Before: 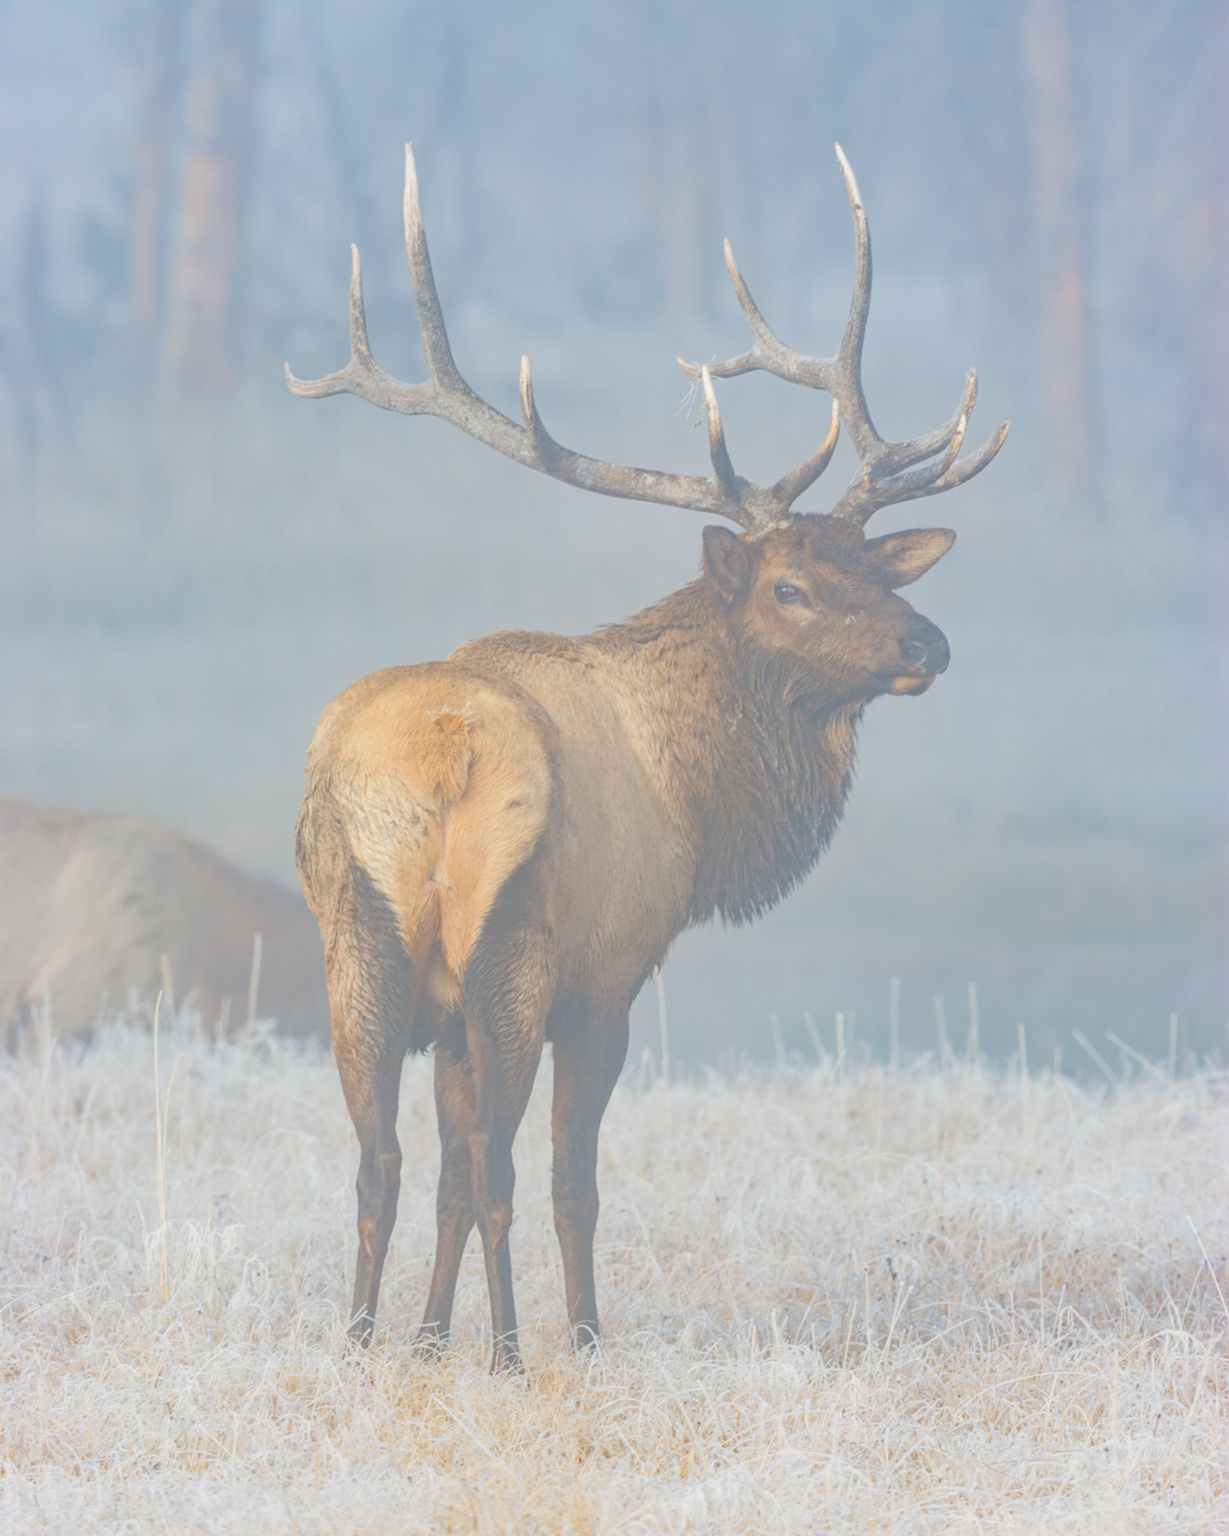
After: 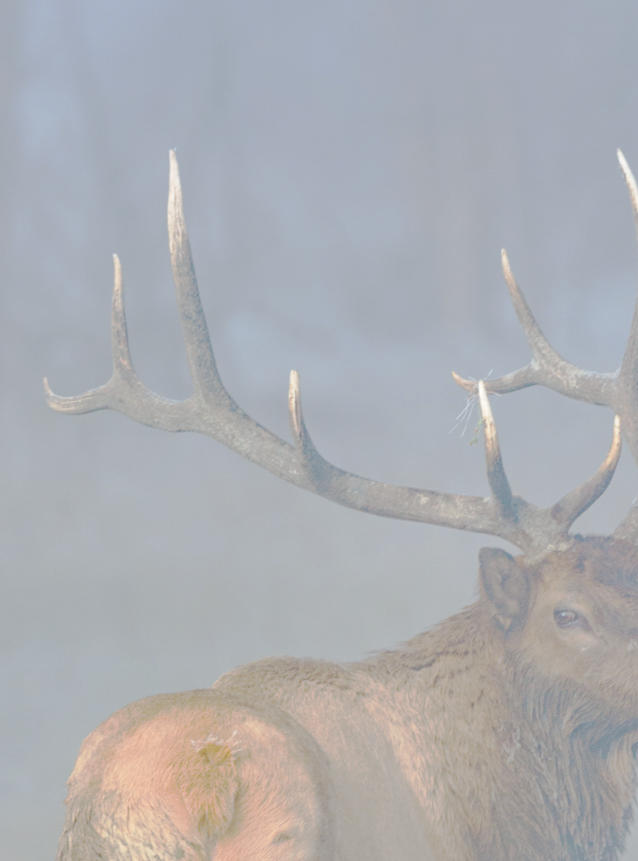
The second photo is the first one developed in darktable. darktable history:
shadows and highlights: shadows 47.23, highlights -41.58, soften with gaussian
base curve: curves: ch0 [(0.065, 0.026) (0.236, 0.358) (0.53, 0.546) (0.777, 0.841) (0.924, 0.992)], preserve colors none
crop: left 19.809%, right 30.334%, bottom 46.181%
